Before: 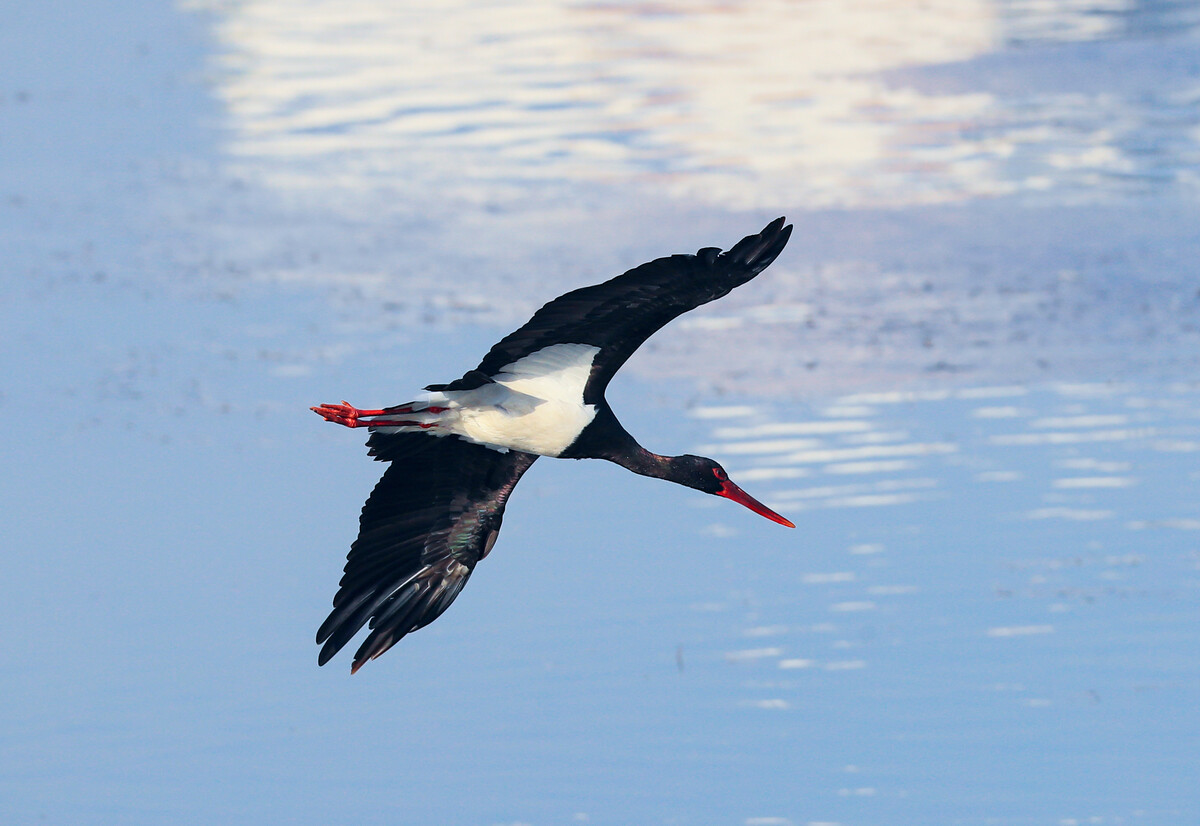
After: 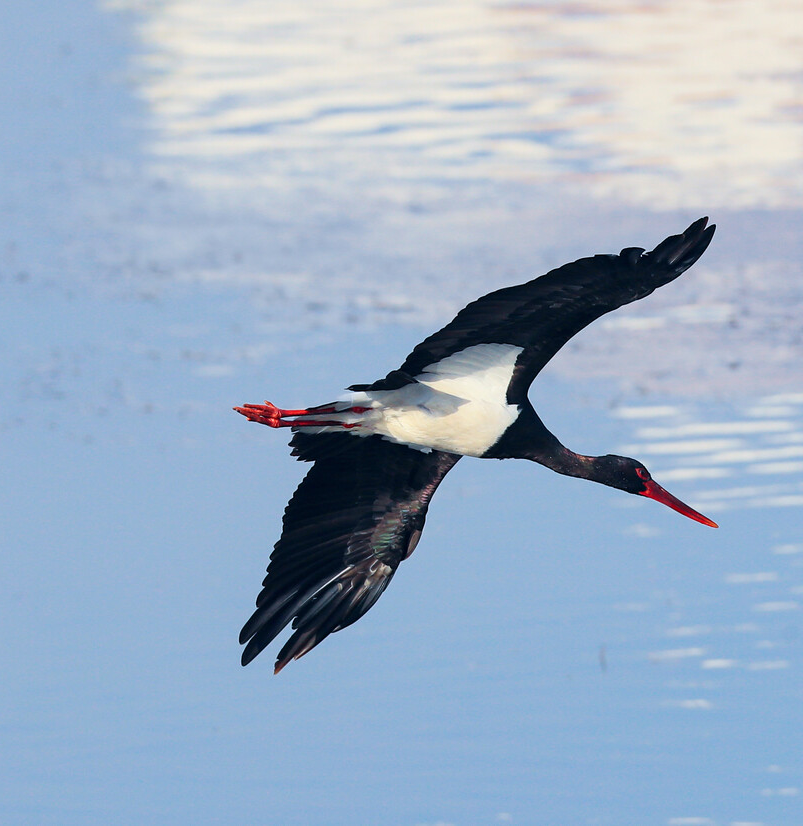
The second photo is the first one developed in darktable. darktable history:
crop and rotate: left 6.427%, right 26.59%
